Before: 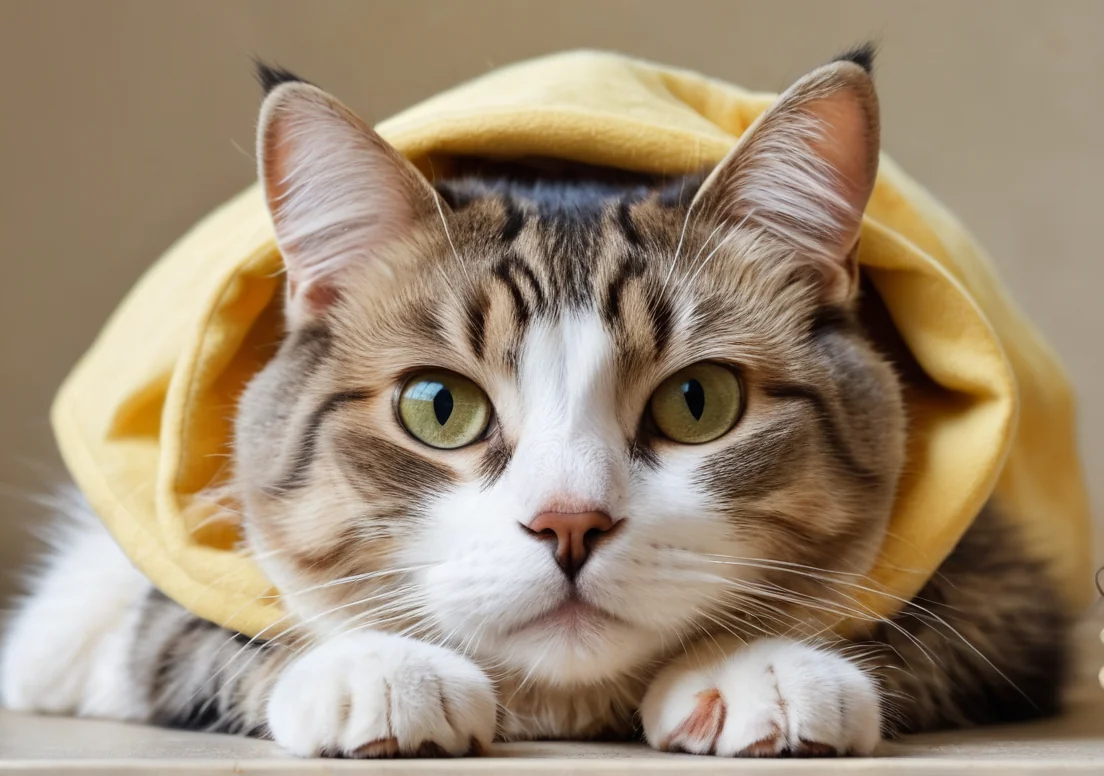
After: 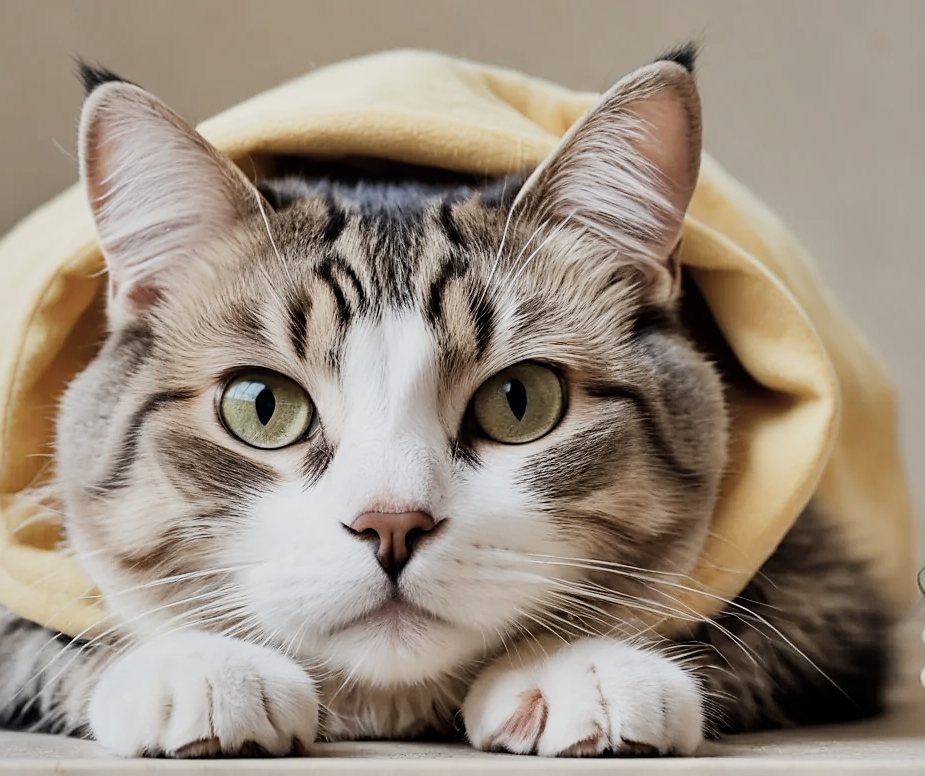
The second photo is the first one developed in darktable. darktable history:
filmic rgb: black relative exposure -7.65 EV, white relative exposure 4.56 EV, hardness 3.61
exposure: black level correction 0, exposure 0.5 EV, compensate exposure bias true, compensate highlight preservation false
shadows and highlights: soften with gaussian
crop: left 16.145%
contrast brightness saturation: contrast 0.1, saturation -0.36
color balance: on, module defaults
sharpen: on, module defaults
